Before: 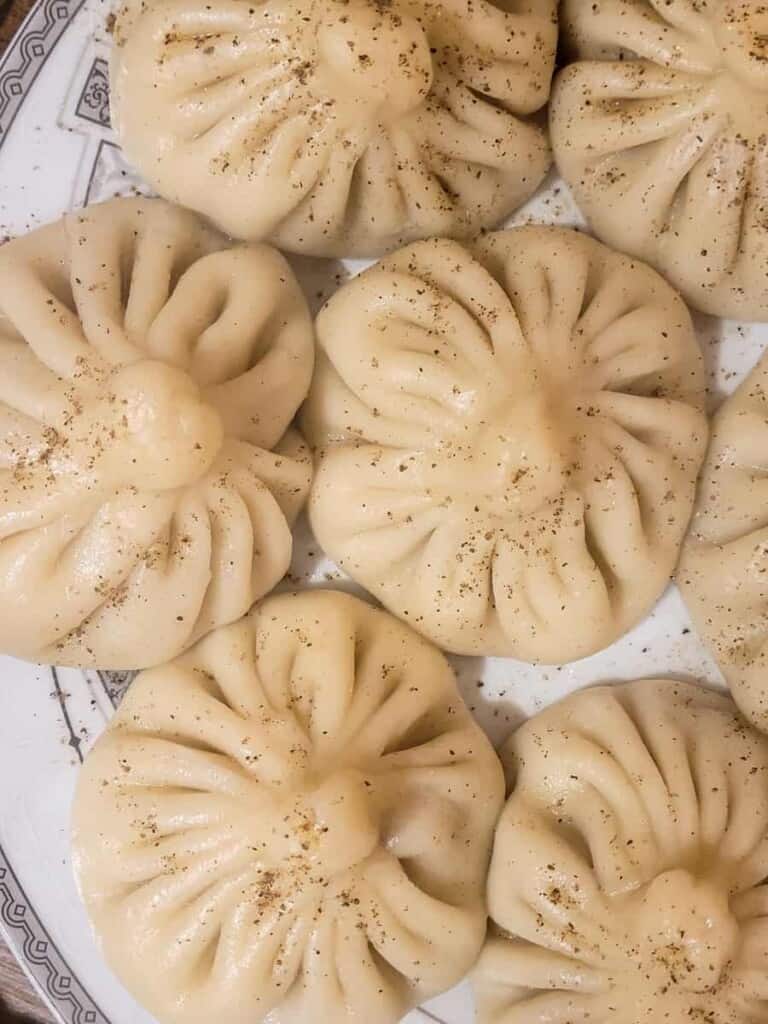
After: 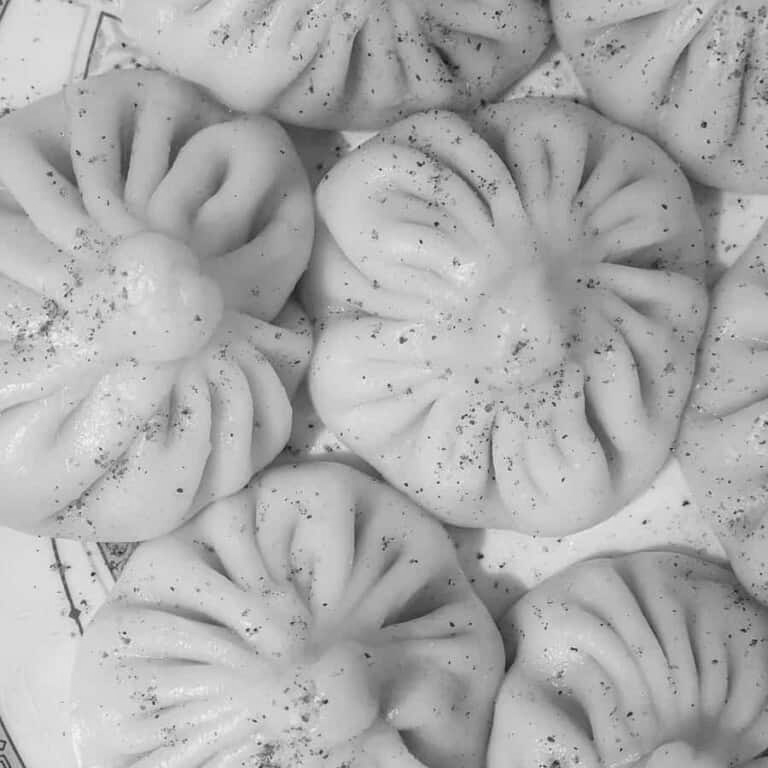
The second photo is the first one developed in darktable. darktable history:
monochrome: on, module defaults
white balance: red 0.984, blue 1.059
crop and rotate: top 12.5%, bottom 12.5%
